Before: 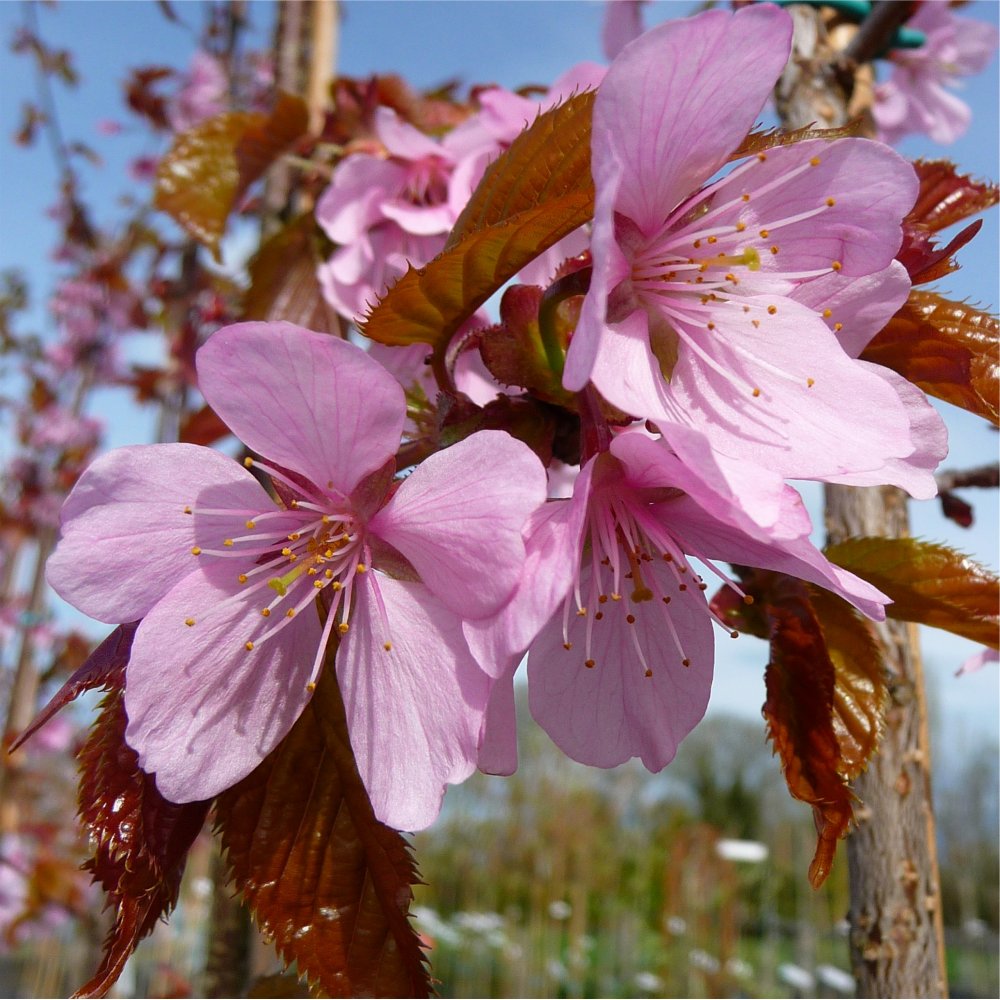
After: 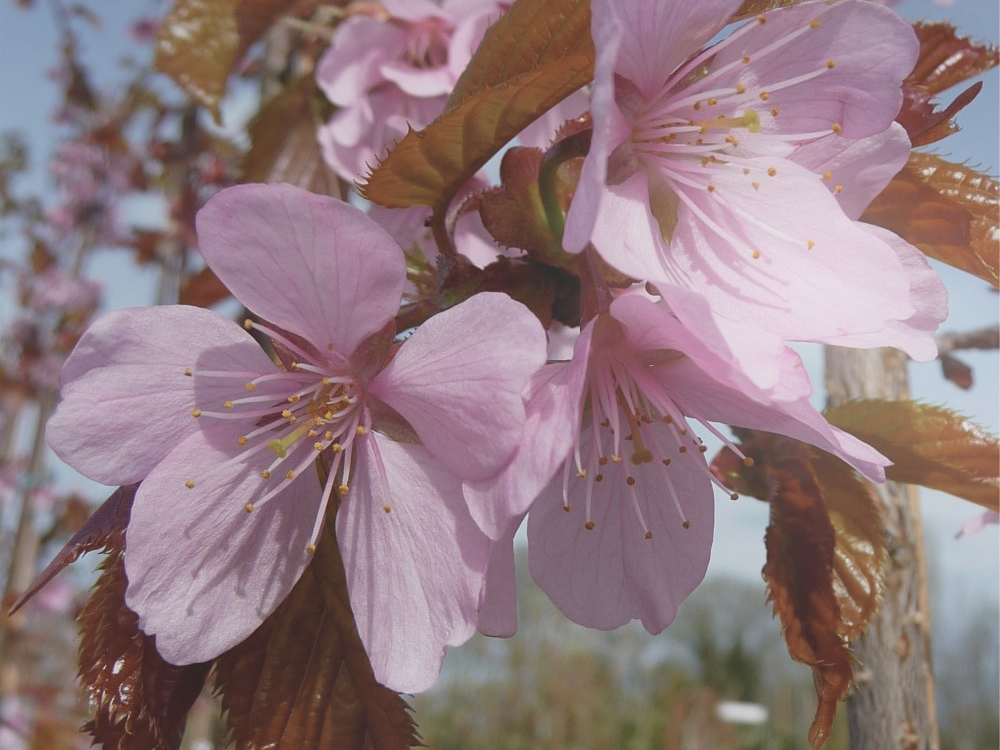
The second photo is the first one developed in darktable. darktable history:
crop: top 13.819%, bottom 11.169%
bloom: on, module defaults
contrast brightness saturation: contrast -0.26, saturation -0.43
